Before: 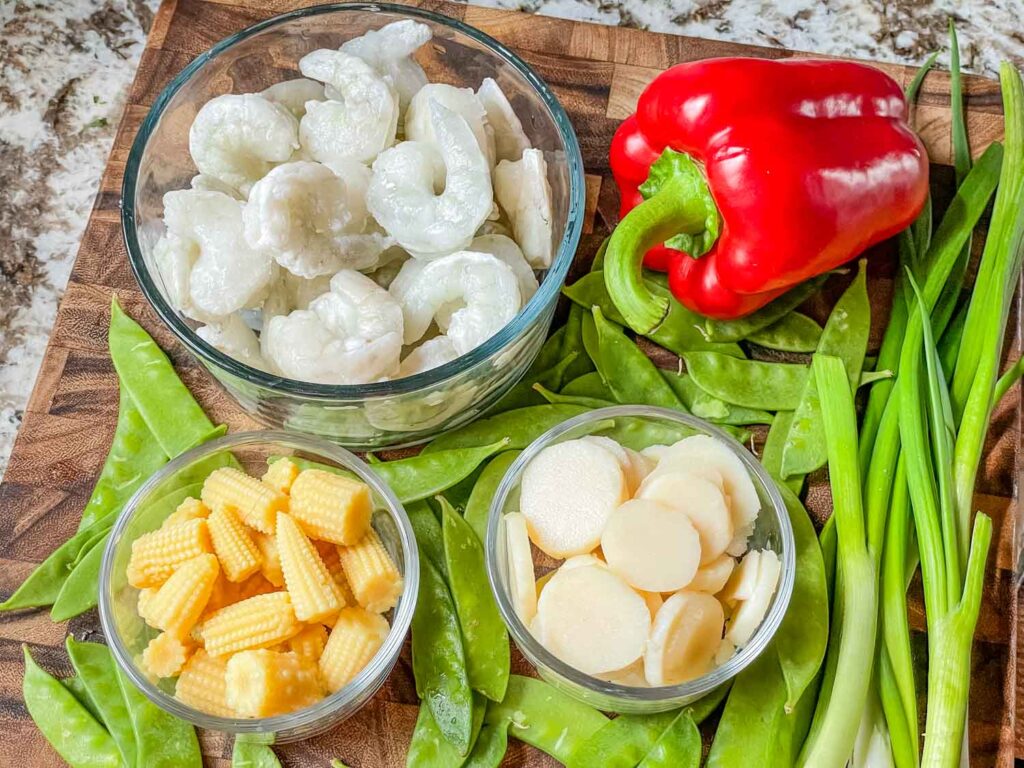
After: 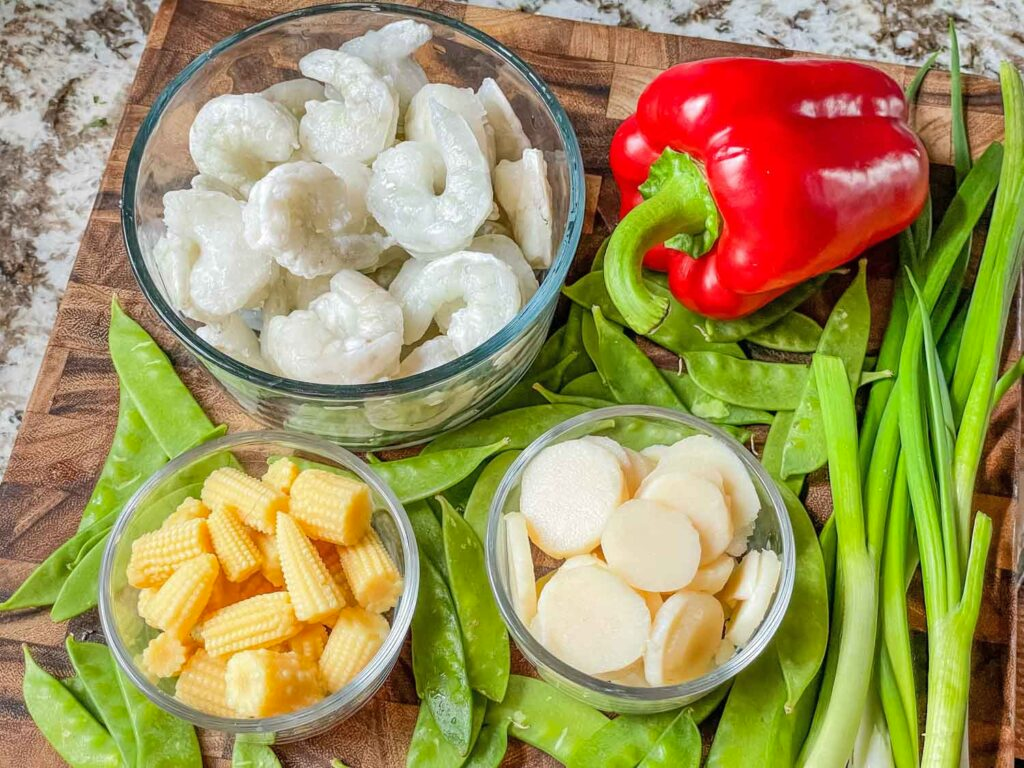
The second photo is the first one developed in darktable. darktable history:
shadows and highlights: shadows 25.54, highlights -23.49
